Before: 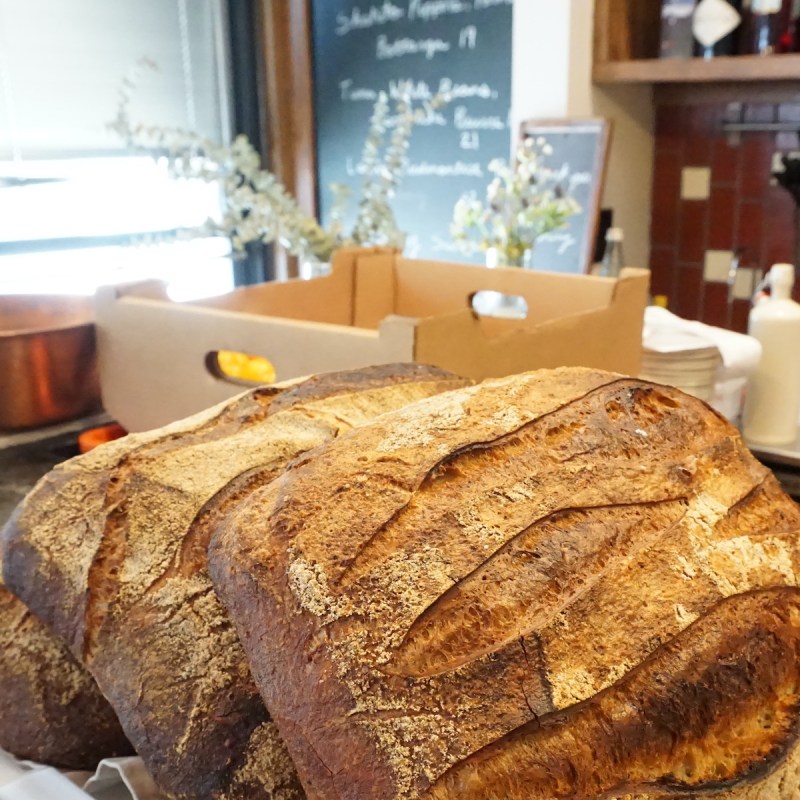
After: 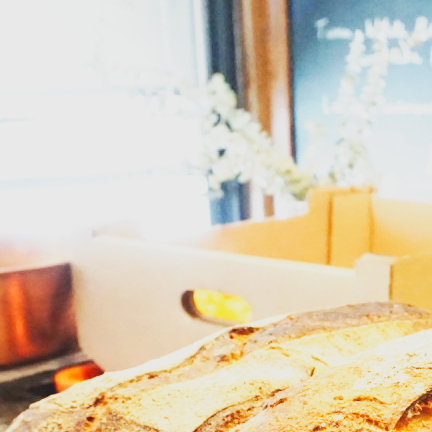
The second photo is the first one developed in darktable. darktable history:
exposure: exposure -0.028 EV, compensate exposure bias true, compensate highlight preservation false
crop and rotate: left 3.042%, top 7.644%, right 42.876%, bottom 38.355%
base curve: curves: ch0 [(0, 0) (0.007, 0.004) (0.027, 0.03) (0.046, 0.07) (0.207, 0.54) (0.442, 0.872) (0.673, 0.972) (1, 1)], preserve colors none
contrast brightness saturation: contrast -0.164, brightness 0.042, saturation -0.117
